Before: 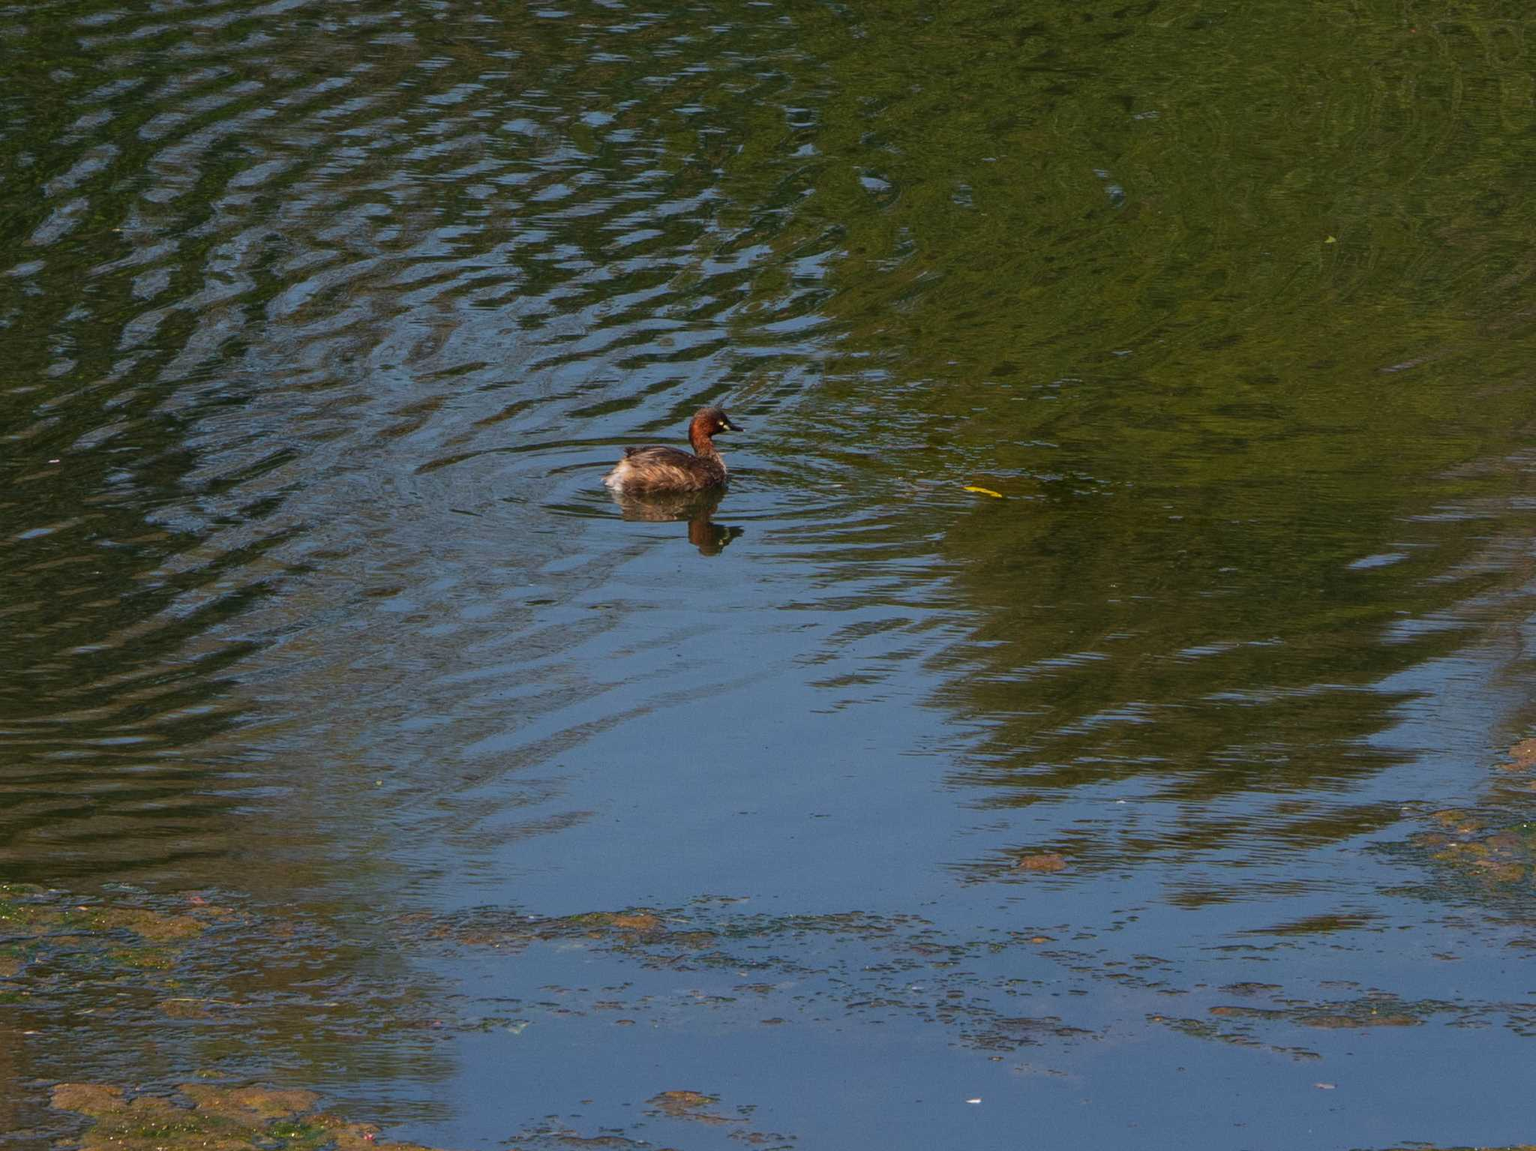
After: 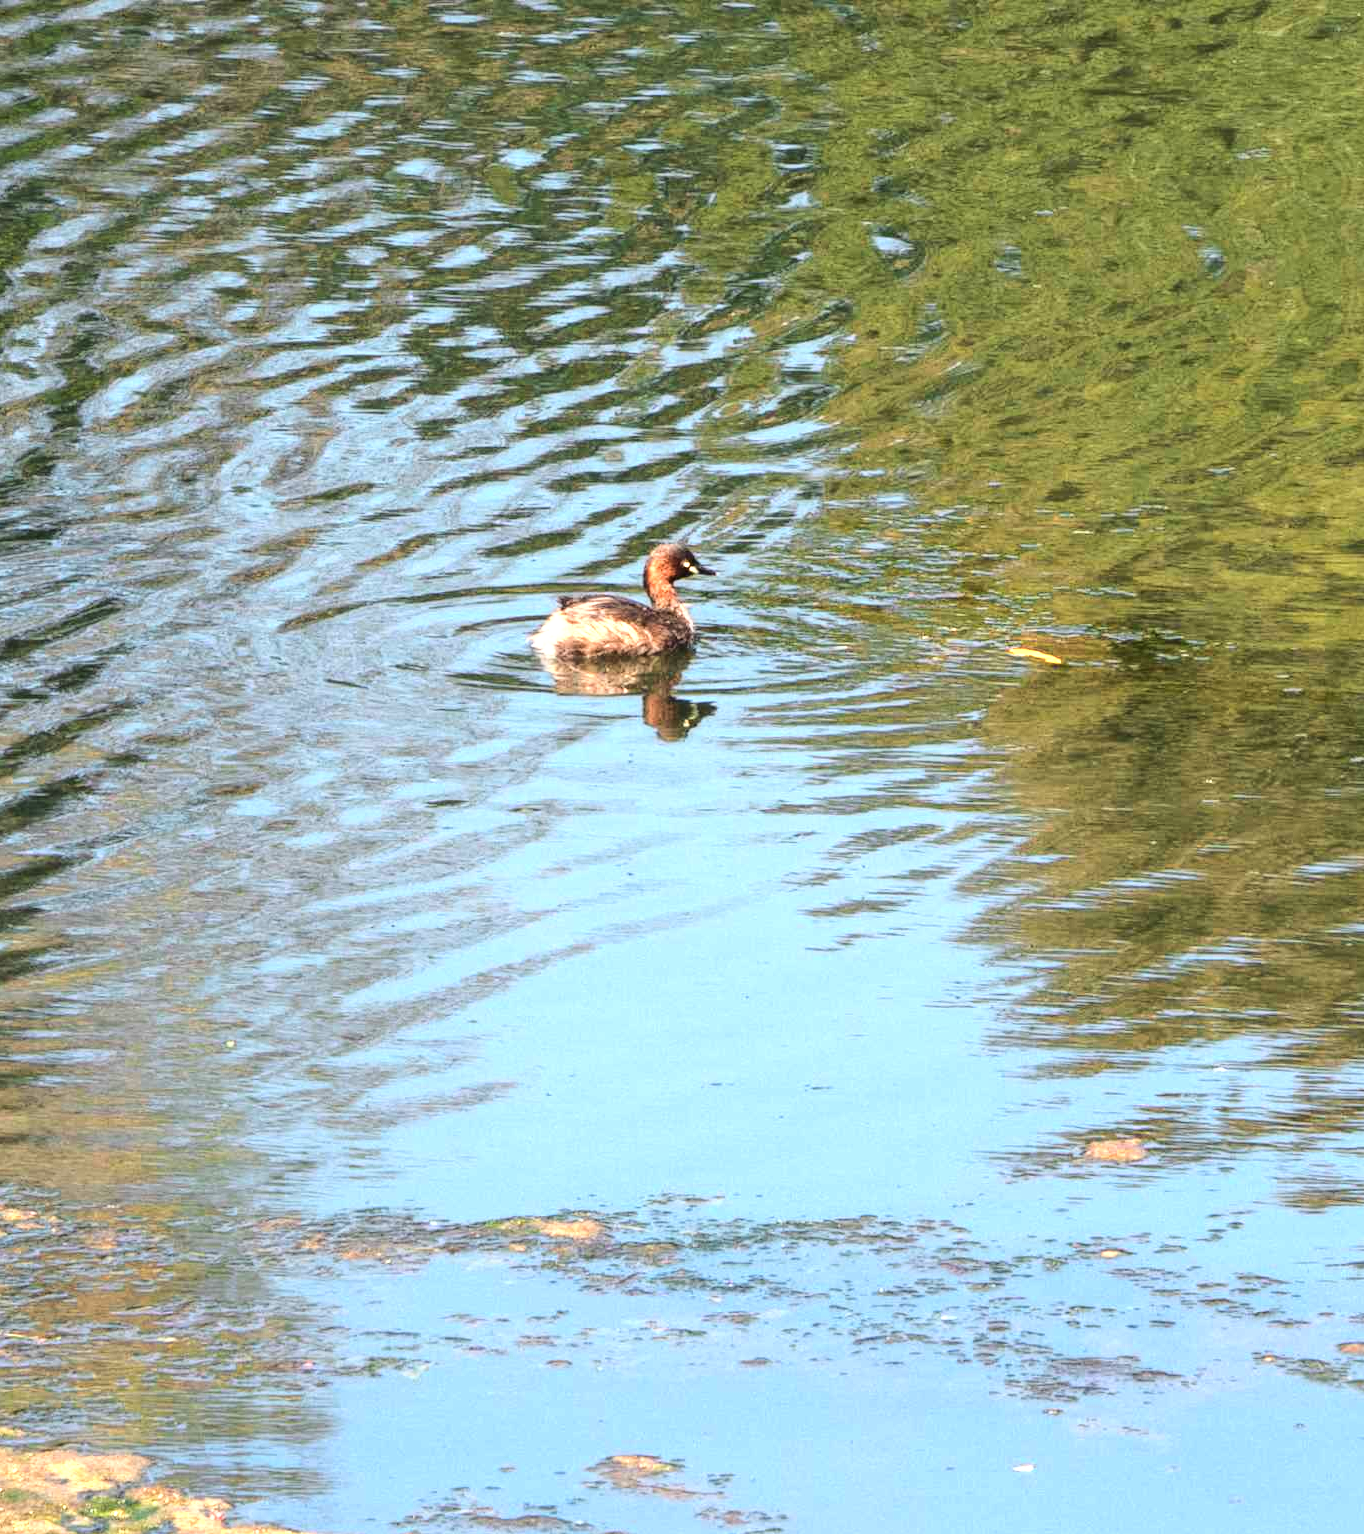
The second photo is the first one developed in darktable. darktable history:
crop and rotate: left 13.443%, right 19.935%
base curve: curves: ch0 [(0, 0) (0.028, 0.03) (0.121, 0.232) (0.46, 0.748) (0.859, 0.968) (1, 1)]
color zones: curves: ch0 [(0.018, 0.548) (0.224, 0.64) (0.425, 0.447) (0.675, 0.575) (0.732, 0.579)]; ch1 [(0.066, 0.487) (0.25, 0.5) (0.404, 0.43) (0.75, 0.421) (0.956, 0.421)]; ch2 [(0.044, 0.561) (0.215, 0.465) (0.399, 0.544) (0.465, 0.548) (0.614, 0.447) (0.724, 0.43) (0.882, 0.623) (0.956, 0.632)]
exposure: black level correction 0, exposure 1.185 EV, compensate highlight preservation false
